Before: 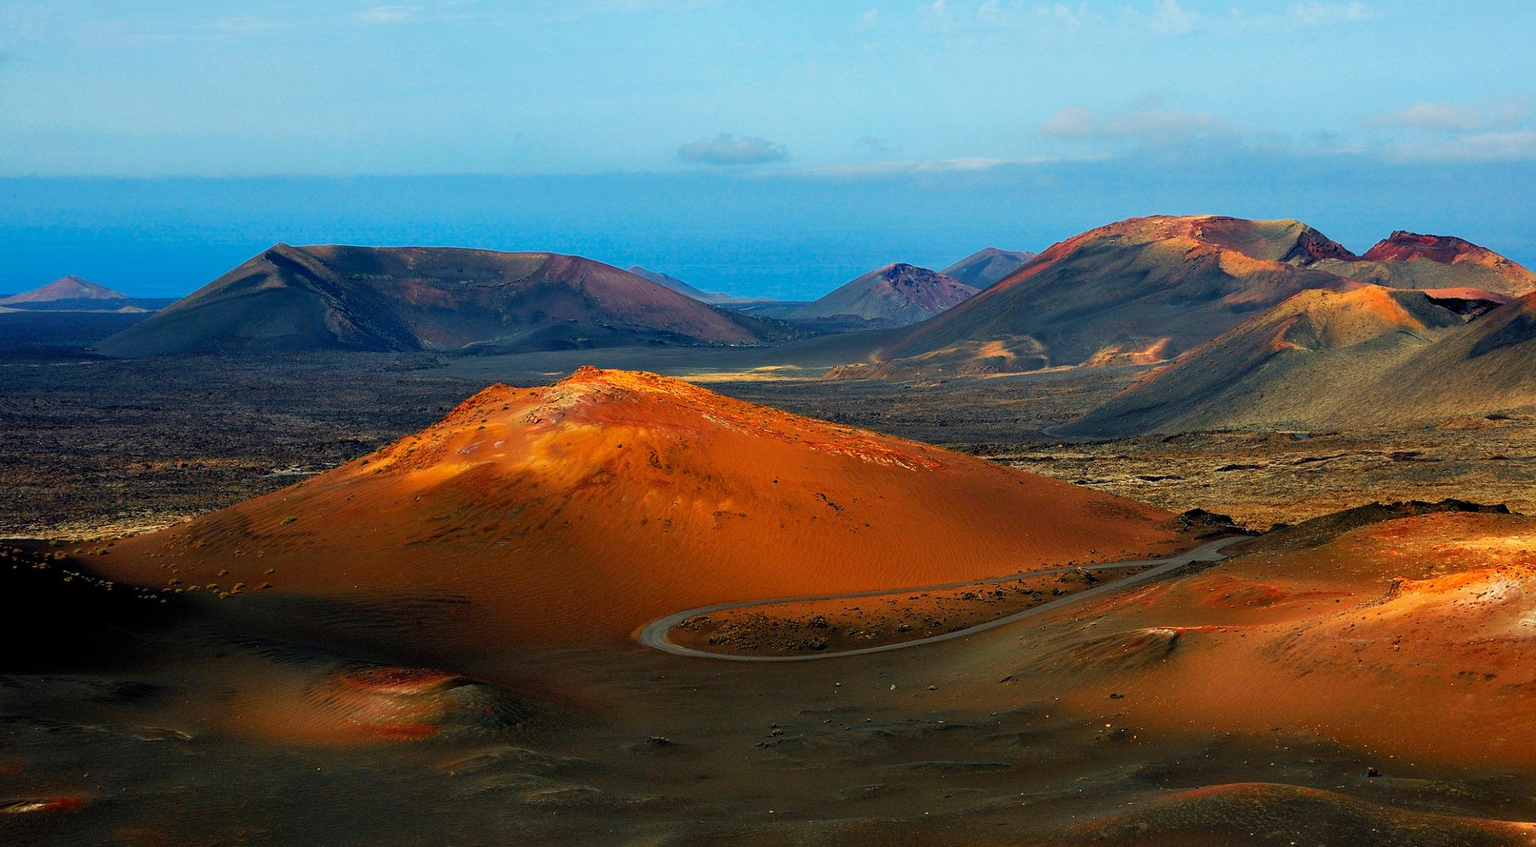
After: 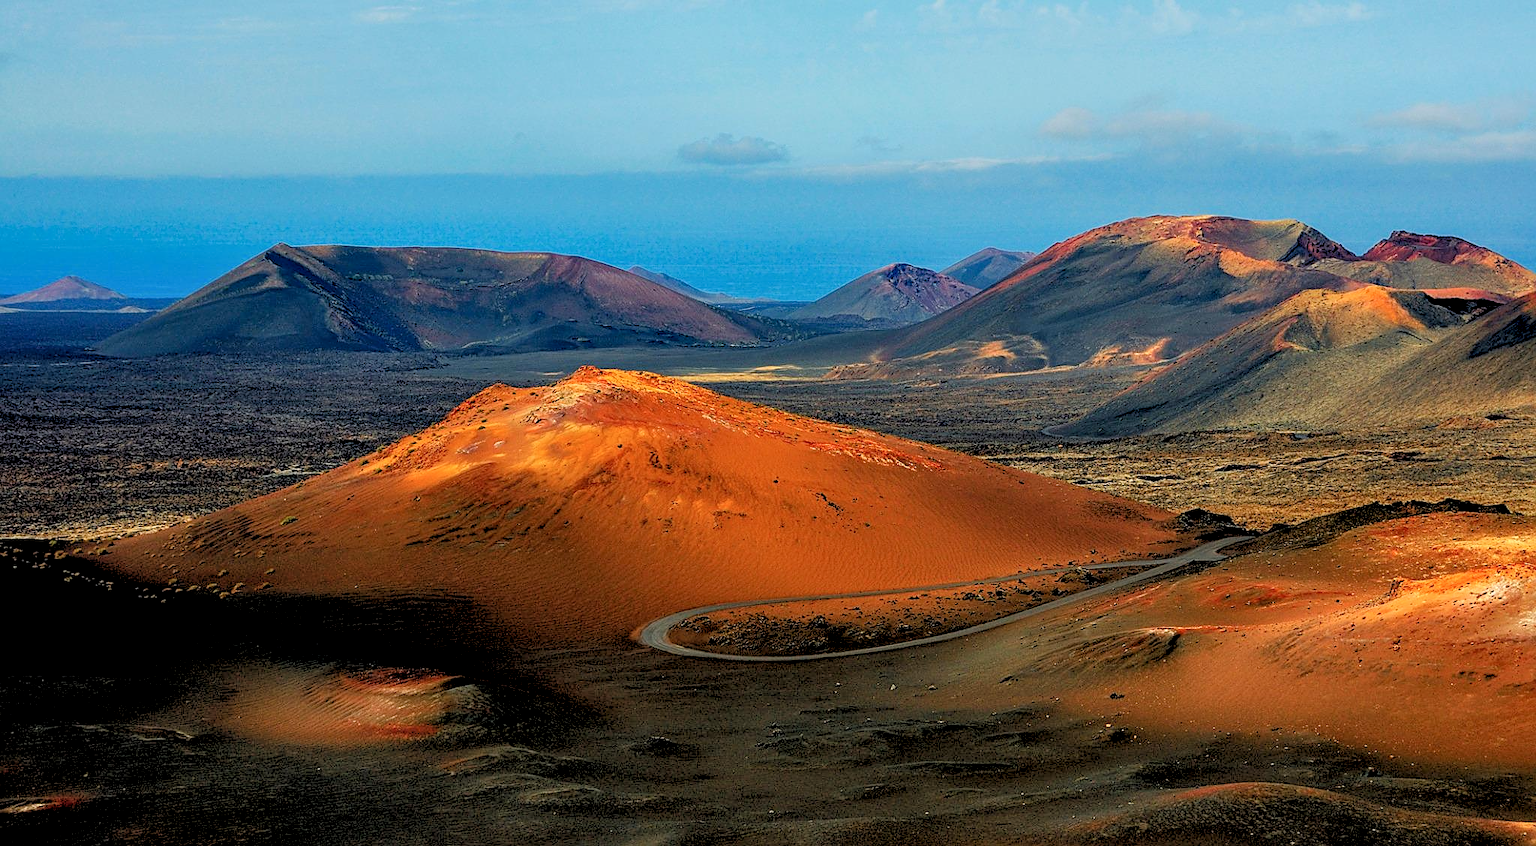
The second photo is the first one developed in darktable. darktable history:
sharpen: on, module defaults
color zones: curves: ch0 [(0.25, 0.5) (0.428, 0.473) (0.75, 0.5)]; ch1 [(0.243, 0.479) (0.398, 0.452) (0.75, 0.5)]
rgb levels: preserve colors sum RGB, levels [[0.038, 0.433, 0.934], [0, 0.5, 1], [0, 0.5, 1]]
local contrast: detail 130%
